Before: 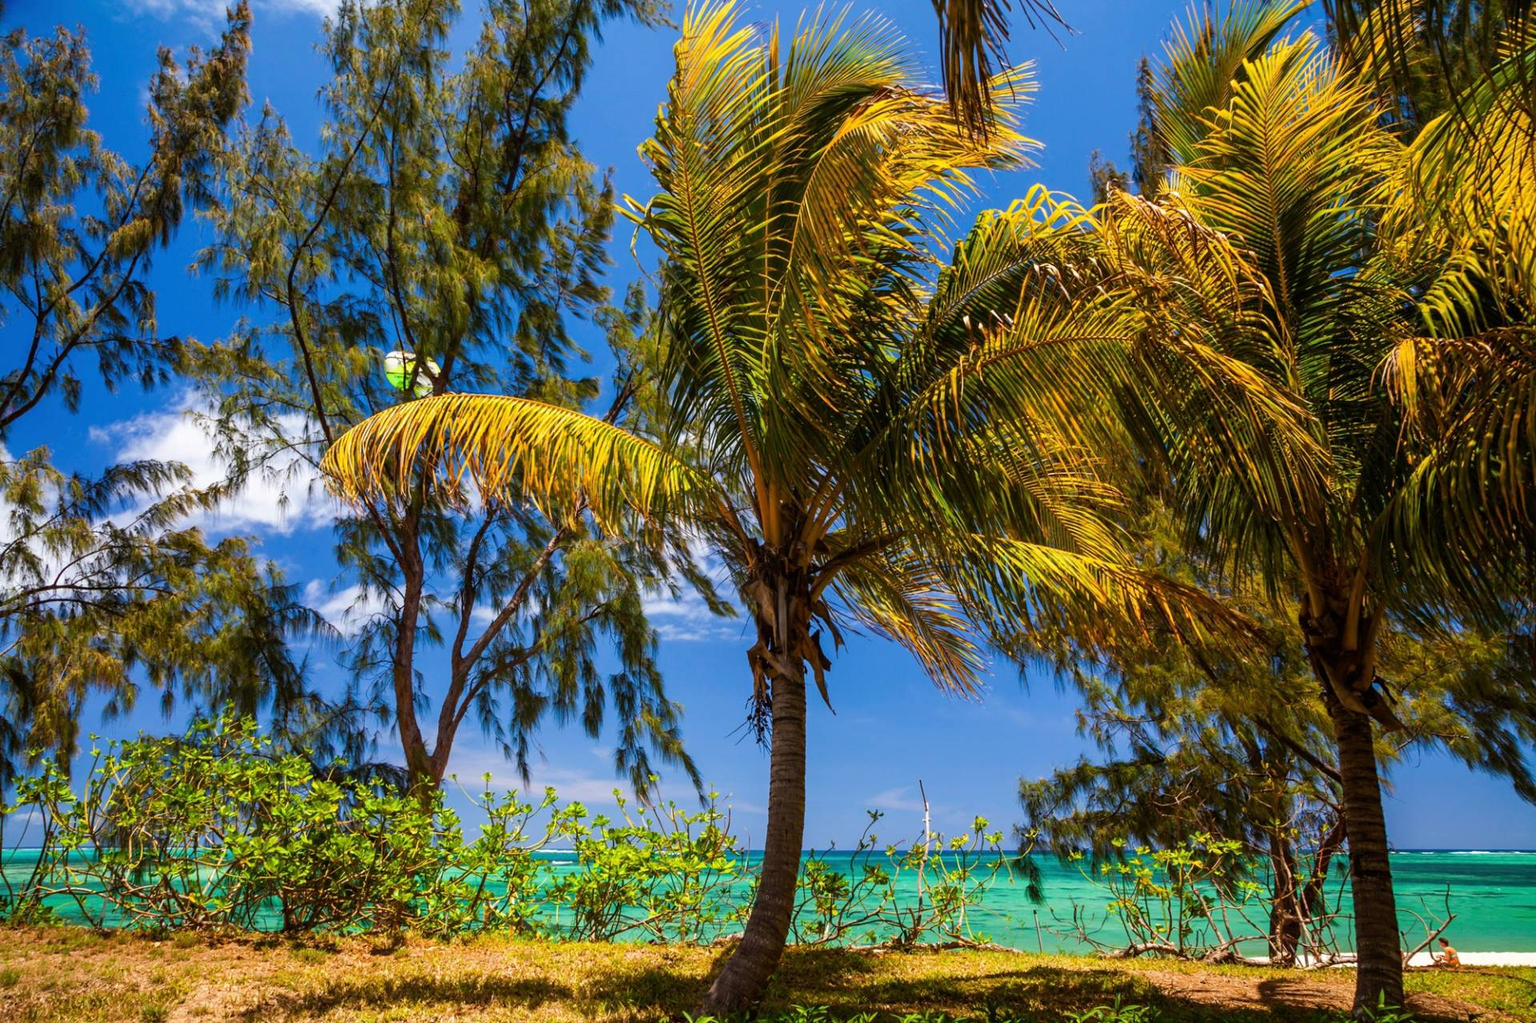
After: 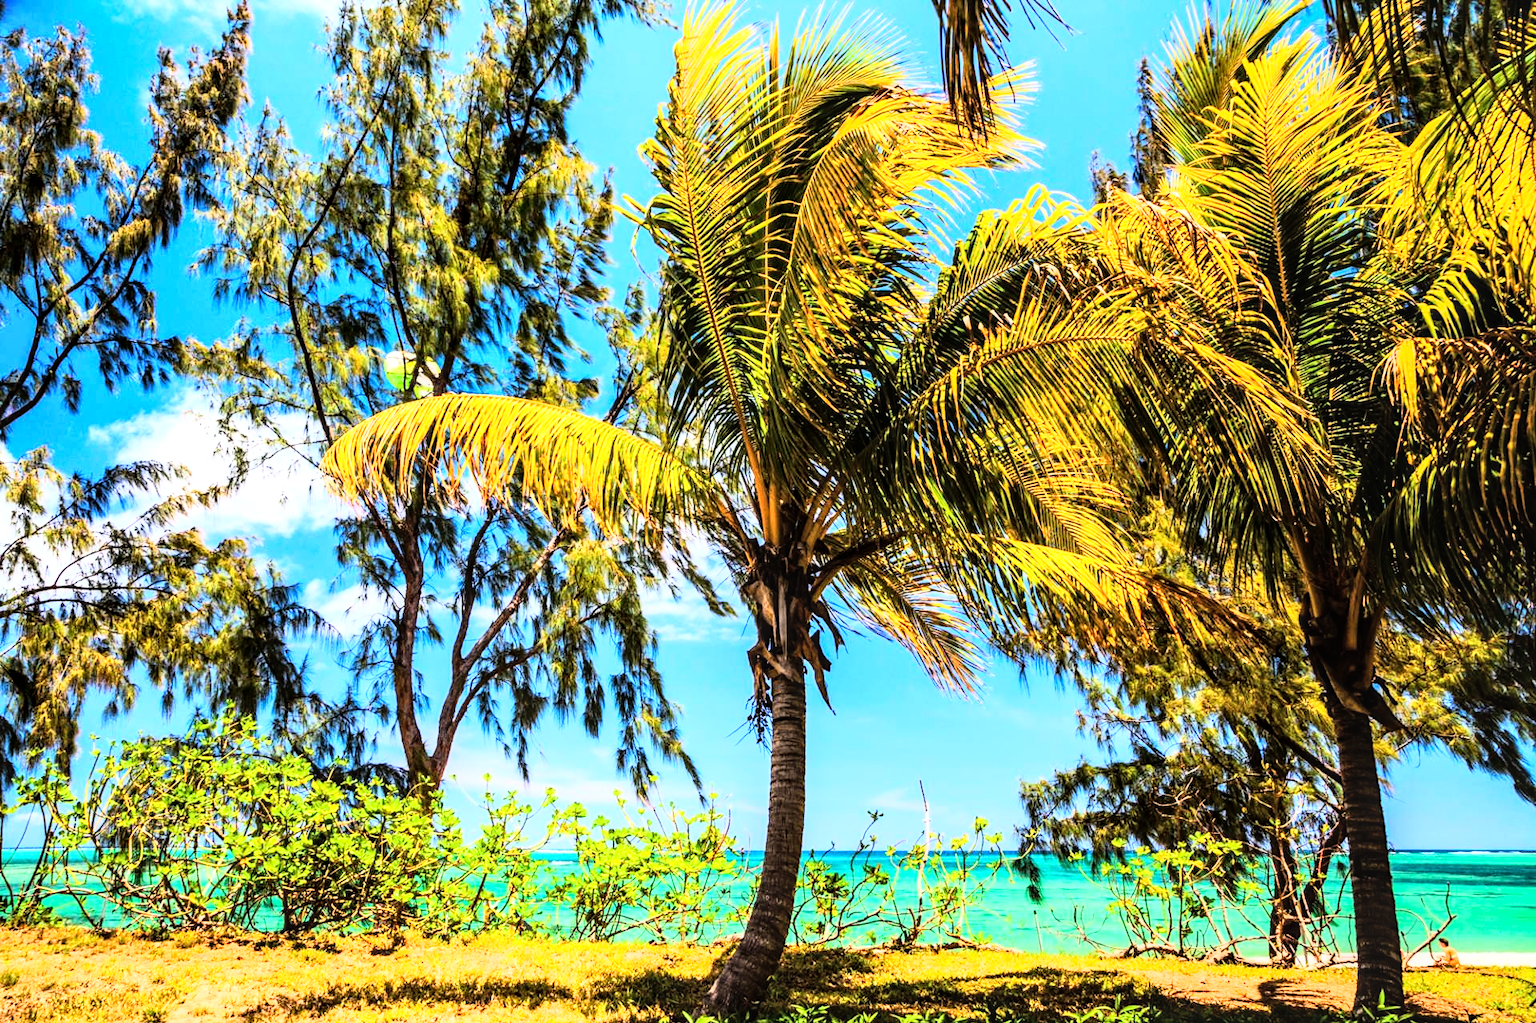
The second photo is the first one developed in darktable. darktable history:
exposure: exposure 0.636 EV, compensate highlight preservation false
rgb curve: curves: ch0 [(0, 0) (0.21, 0.15) (0.24, 0.21) (0.5, 0.75) (0.75, 0.96) (0.89, 0.99) (1, 1)]; ch1 [(0, 0.02) (0.21, 0.13) (0.25, 0.2) (0.5, 0.67) (0.75, 0.9) (0.89, 0.97) (1, 1)]; ch2 [(0, 0.02) (0.21, 0.13) (0.25, 0.2) (0.5, 0.67) (0.75, 0.9) (0.89, 0.97) (1, 1)], compensate middle gray true
local contrast: detail 130%
